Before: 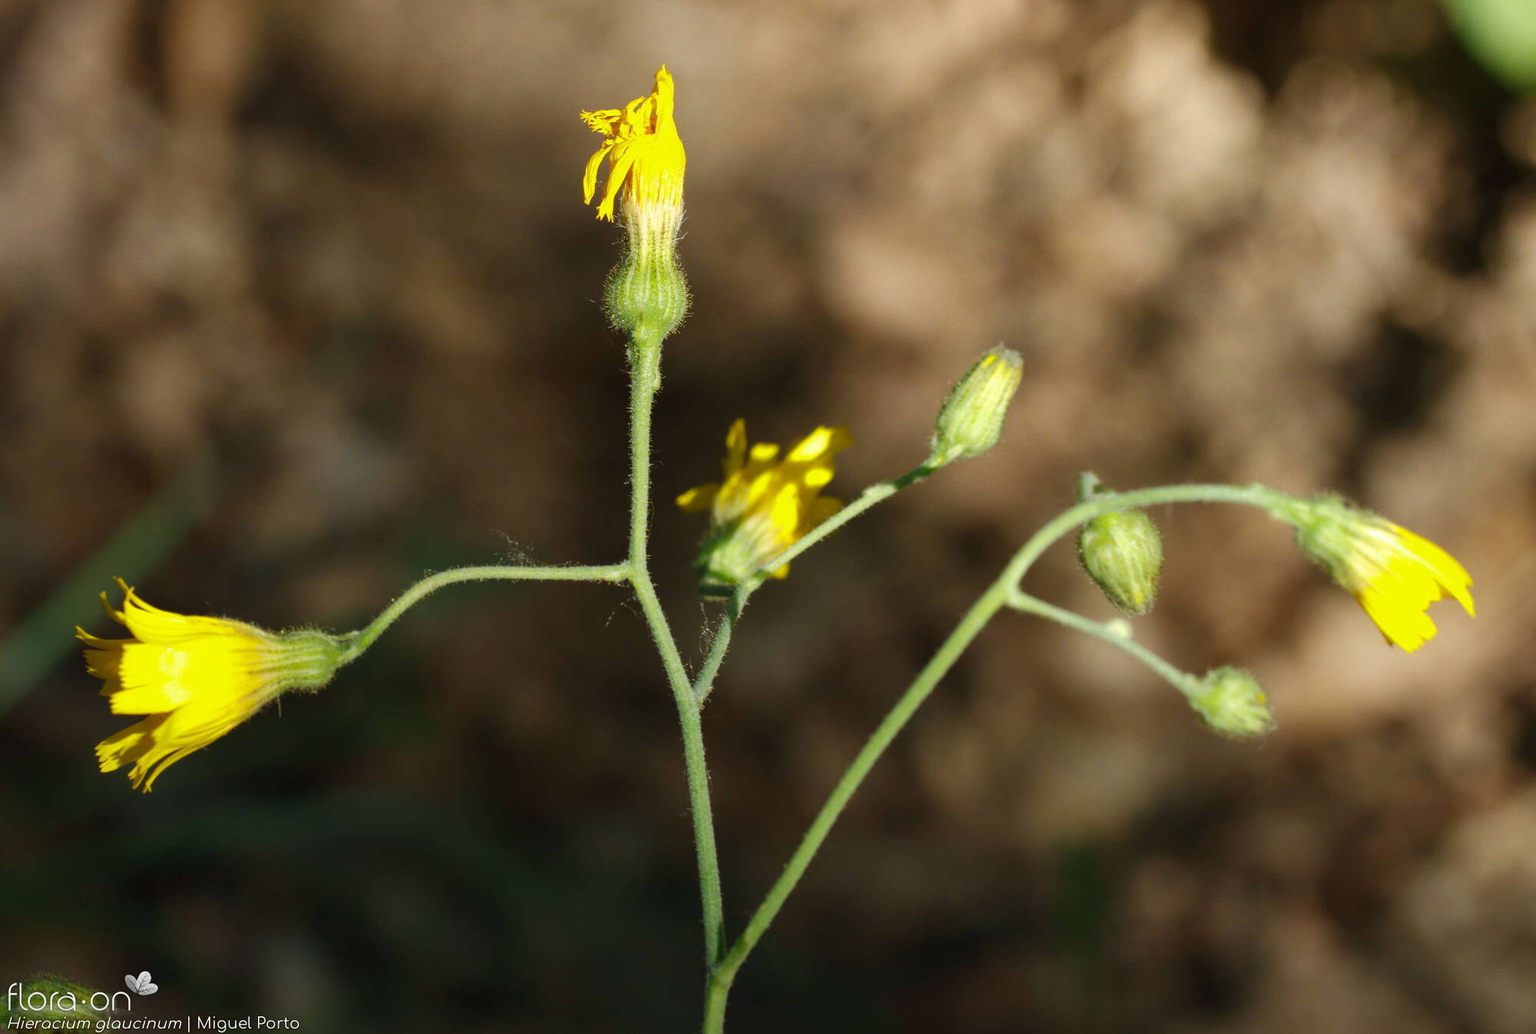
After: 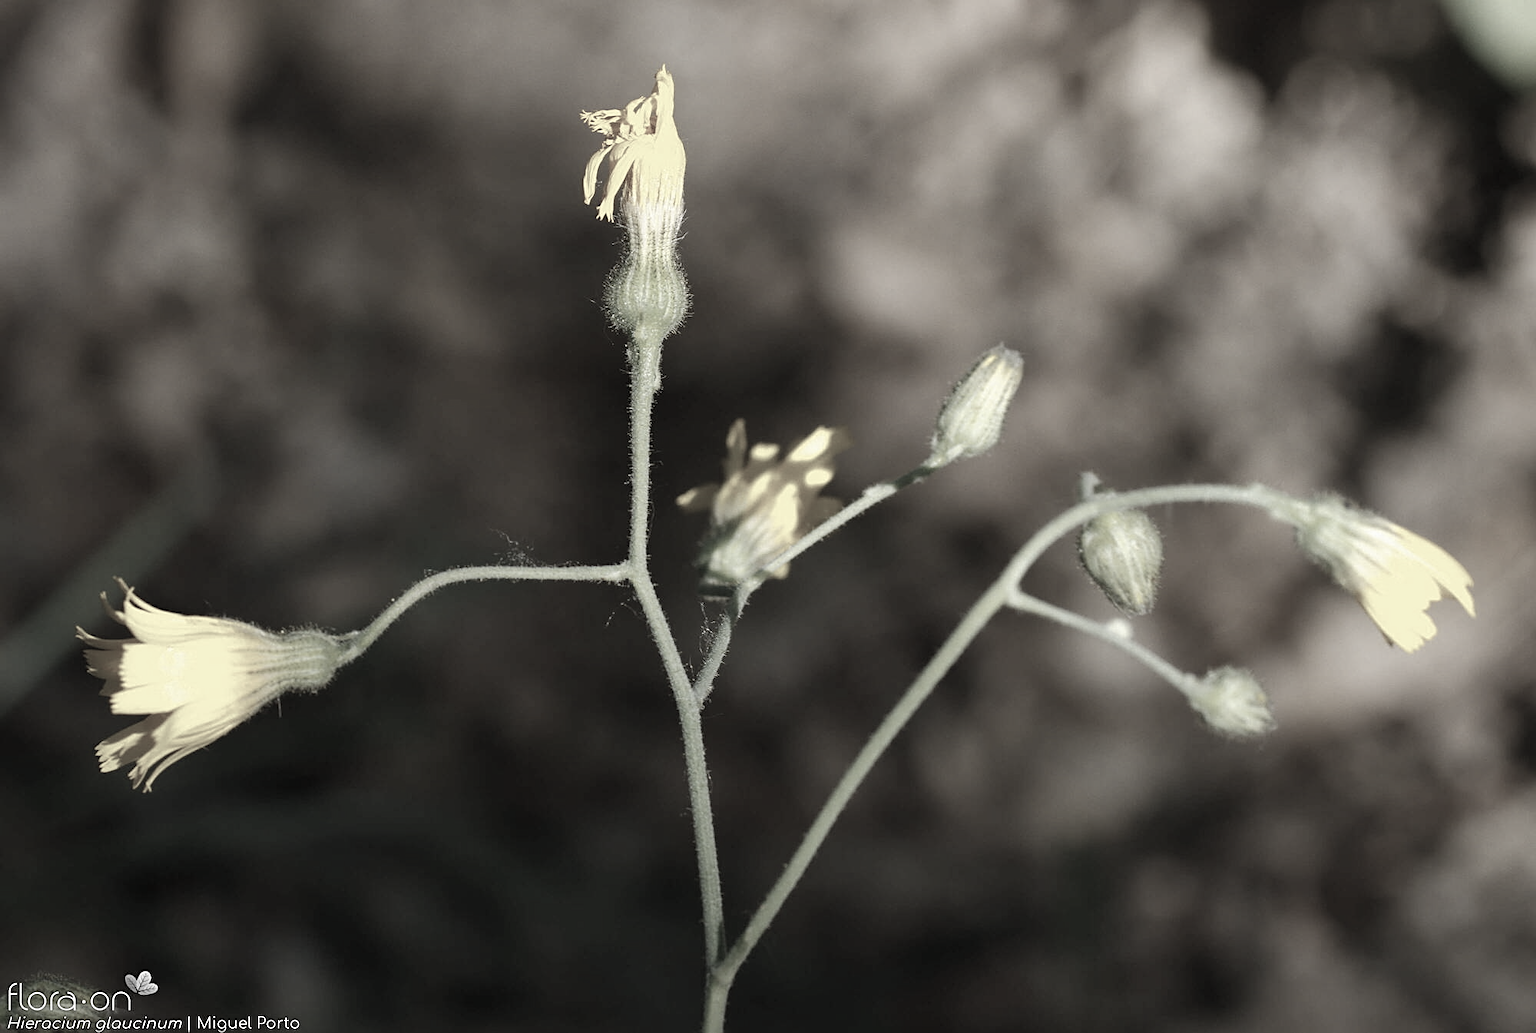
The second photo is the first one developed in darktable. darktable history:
sharpen: on, module defaults
color correction: saturation 0.2
